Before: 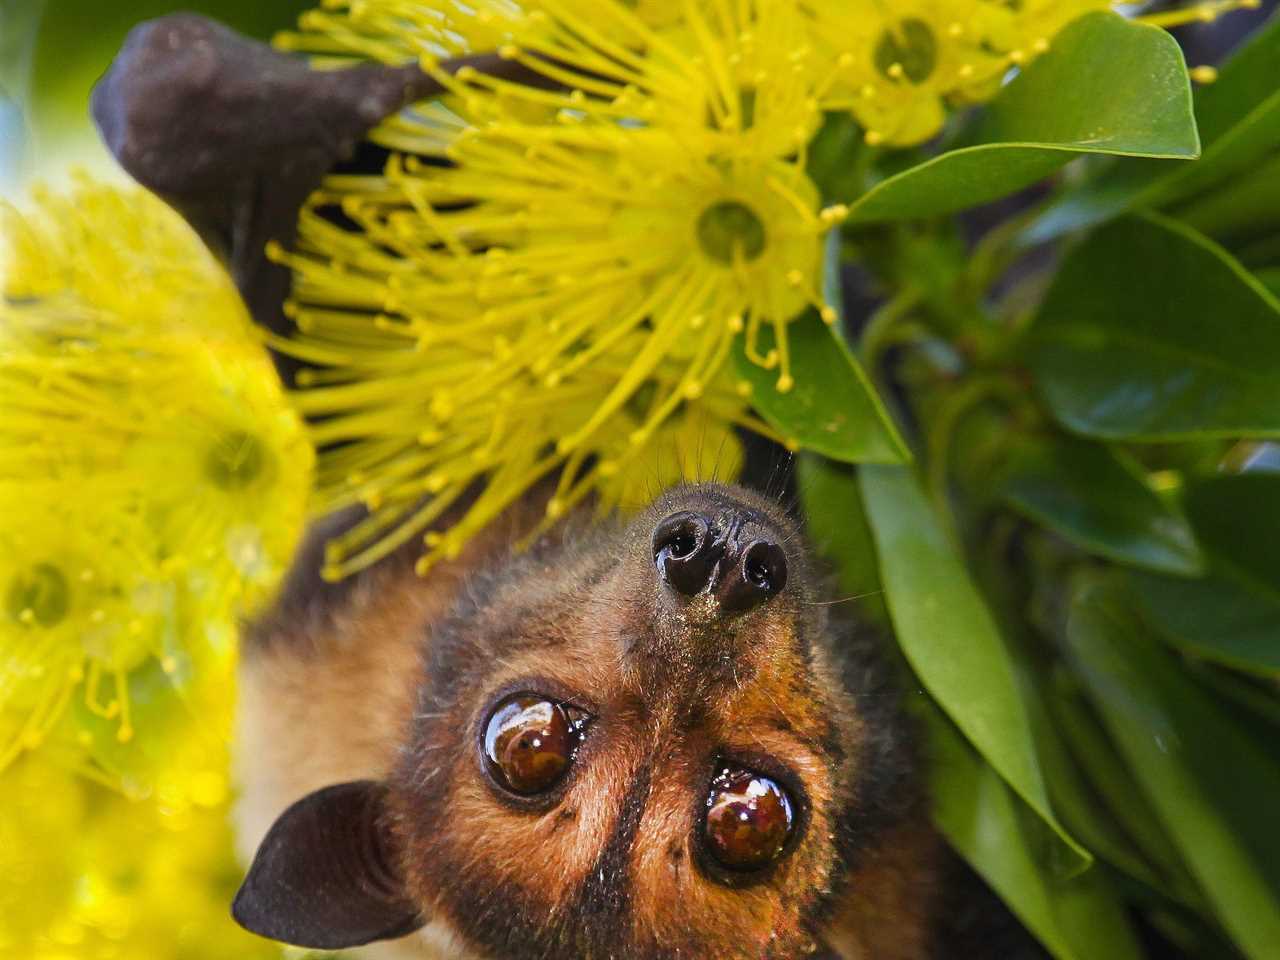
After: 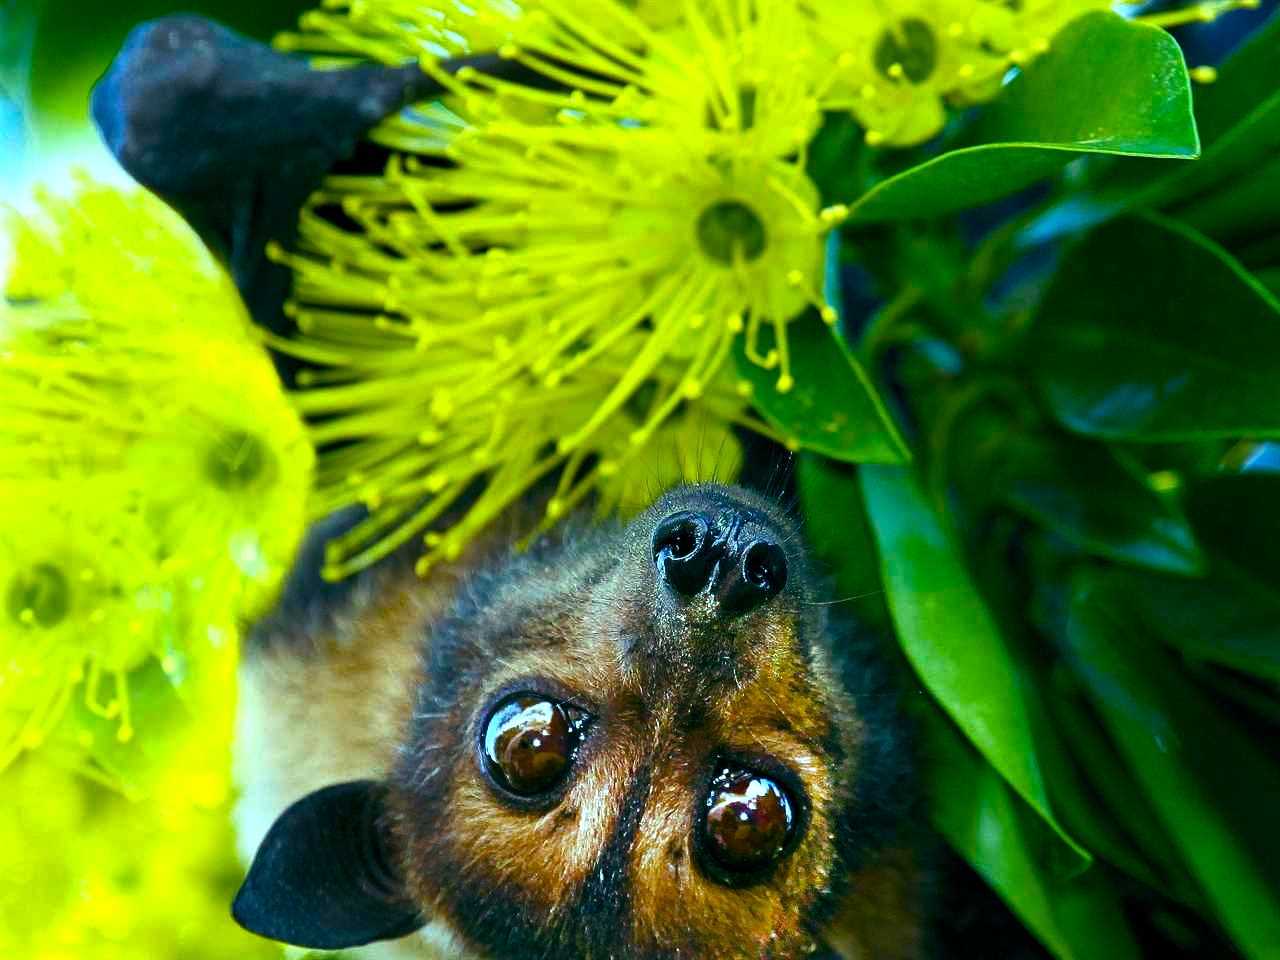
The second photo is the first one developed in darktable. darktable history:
color balance rgb: shadows lift › luminance -7.7%, shadows lift › chroma 2.13%, shadows lift › hue 165.27°, power › luminance -7.77%, power › chroma 1.1%, power › hue 215.88°, highlights gain › luminance 15.15%, highlights gain › chroma 7%, highlights gain › hue 125.57°, global offset › luminance -0.33%, global offset › chroma 0.11%, global offset › hue 165.27°, perceptual saturation grading › global saturation 24.42%, perceptual saturation grading › highlights -24.42%, perceptual saturation grading › mid-tones 24.42%, perceptual saturation grading › shadows 40%, perceptual brilliance grading › global brilliance -5%, perceptual brilliance grading › highlights 24.42%, perceptual brilliance grading › mid-tones 7%, perceptual brilliance grading › shadows -5%
white balance: red 0.871, blue 1.249
